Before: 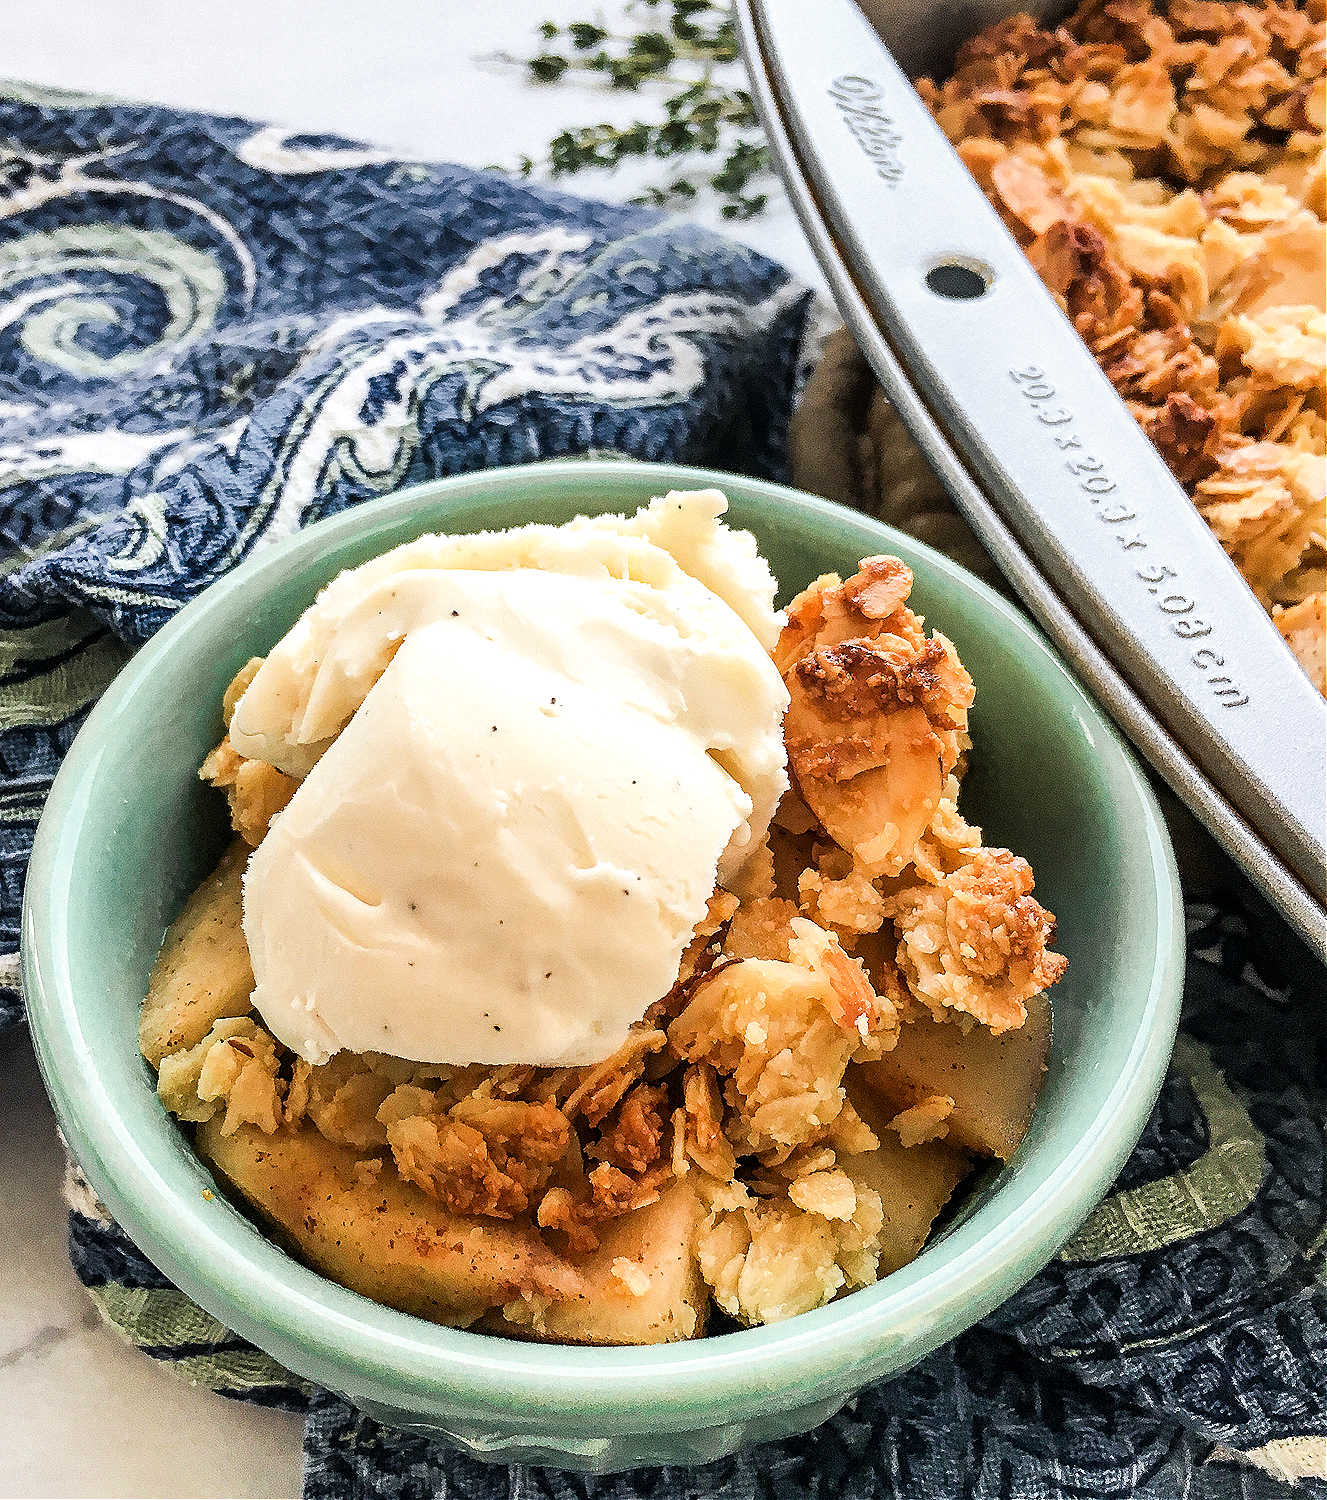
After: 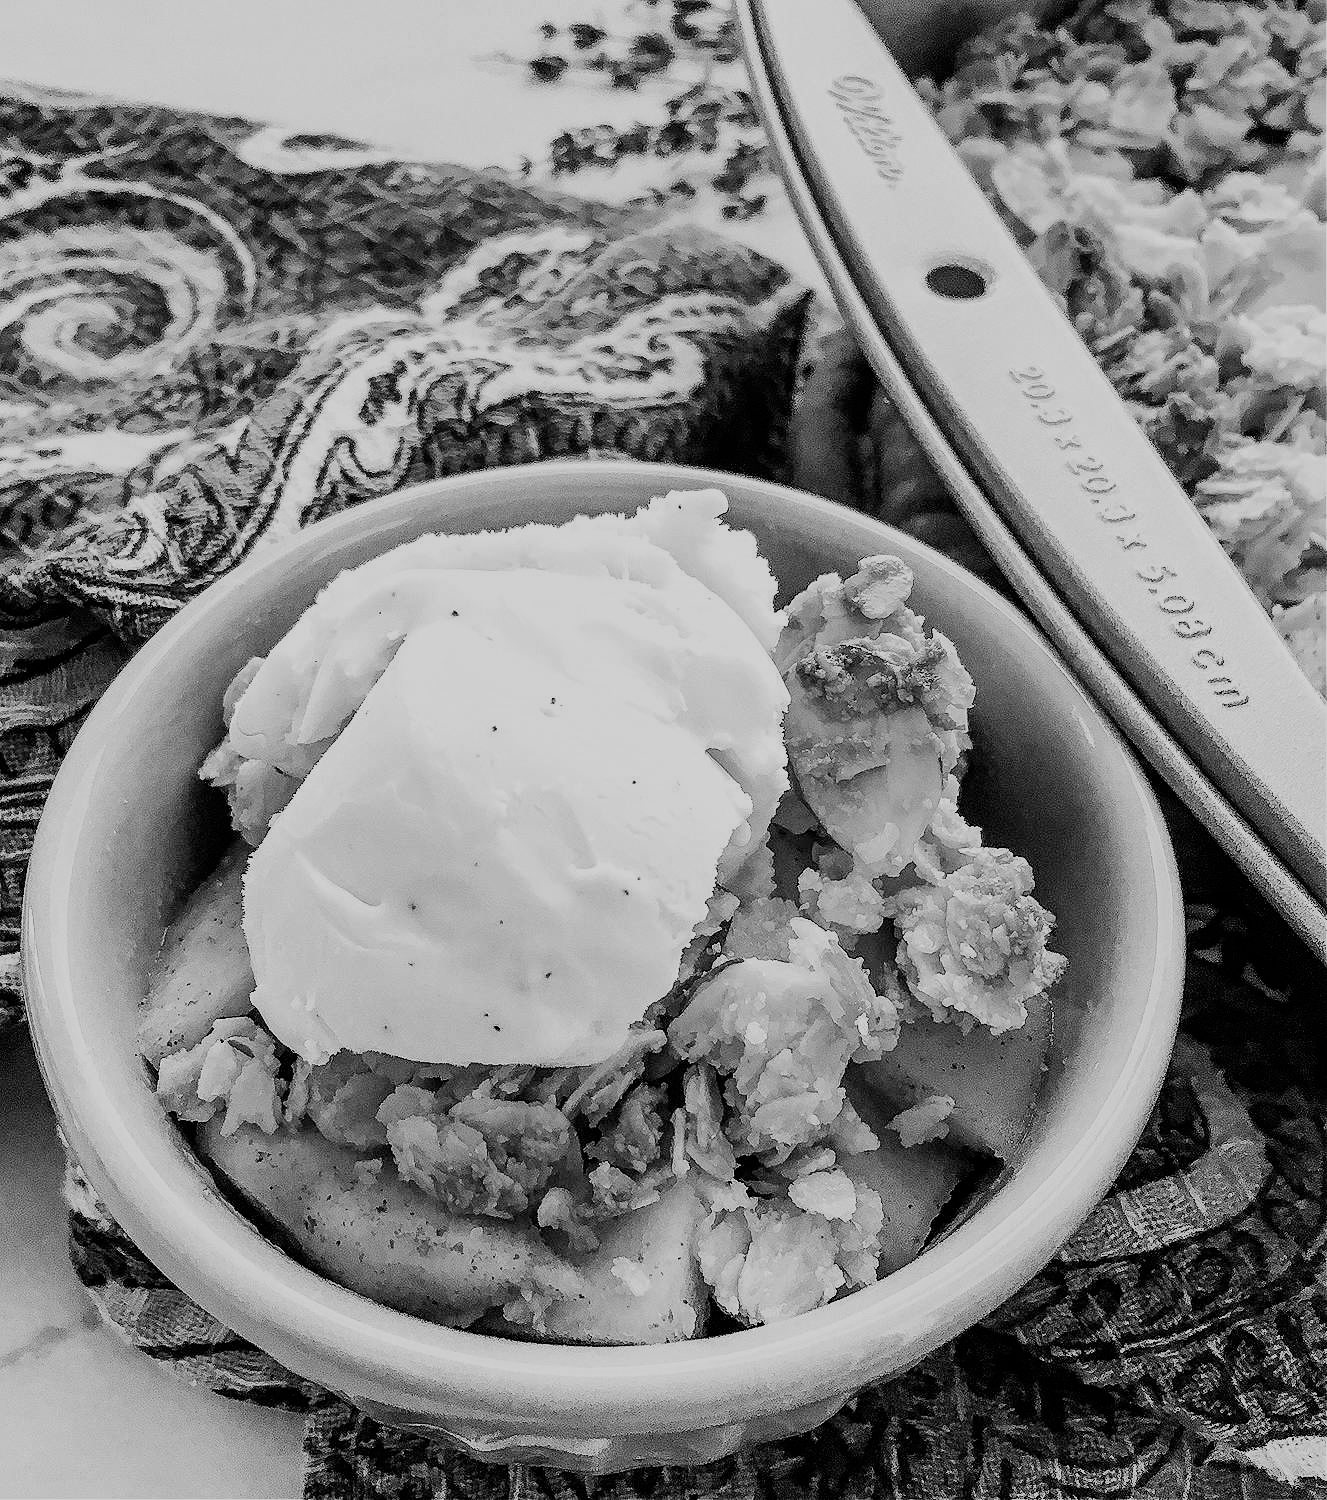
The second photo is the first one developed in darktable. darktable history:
monochrome: a 32, b 64, size 2.3
filmic rgb: black relative exposure -7.65 EV, white relative exposure 4.56 EV, hardness 3.61
